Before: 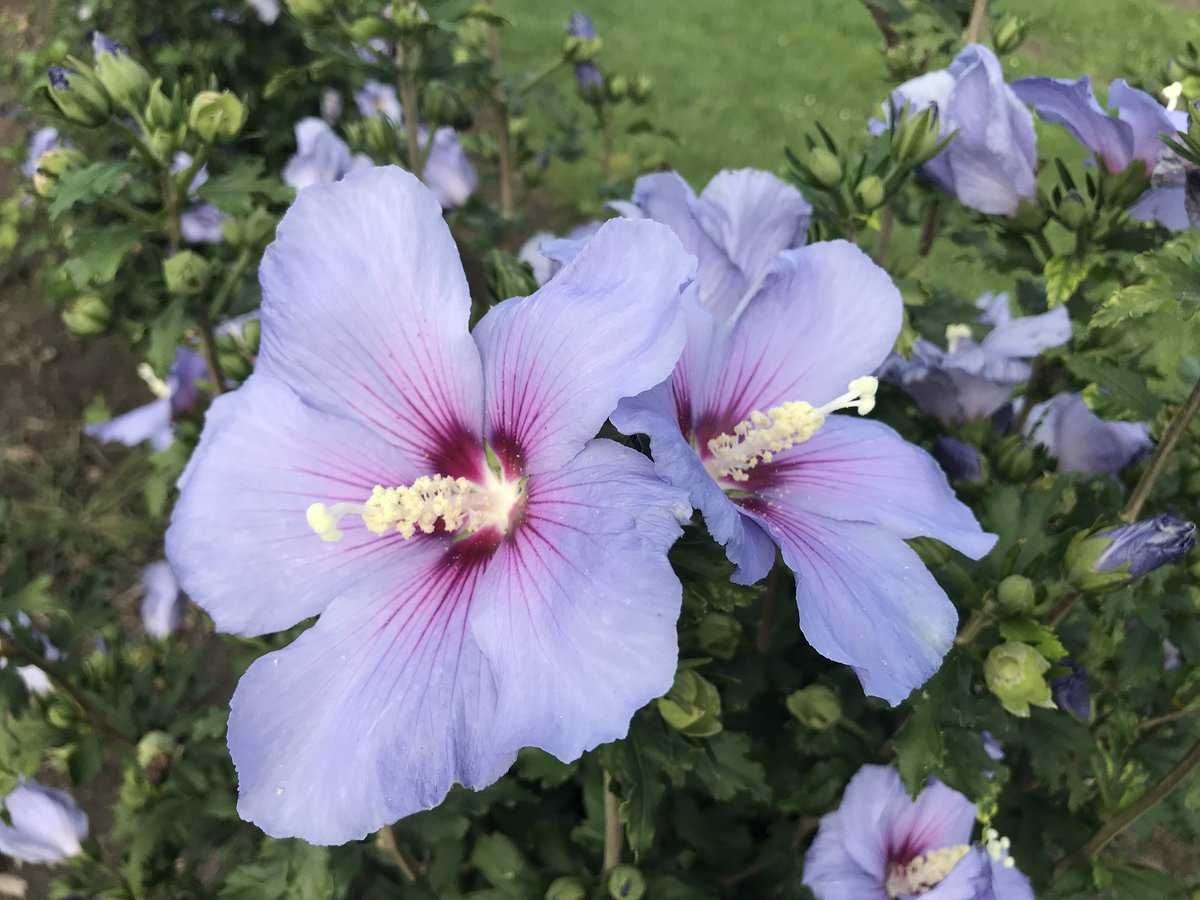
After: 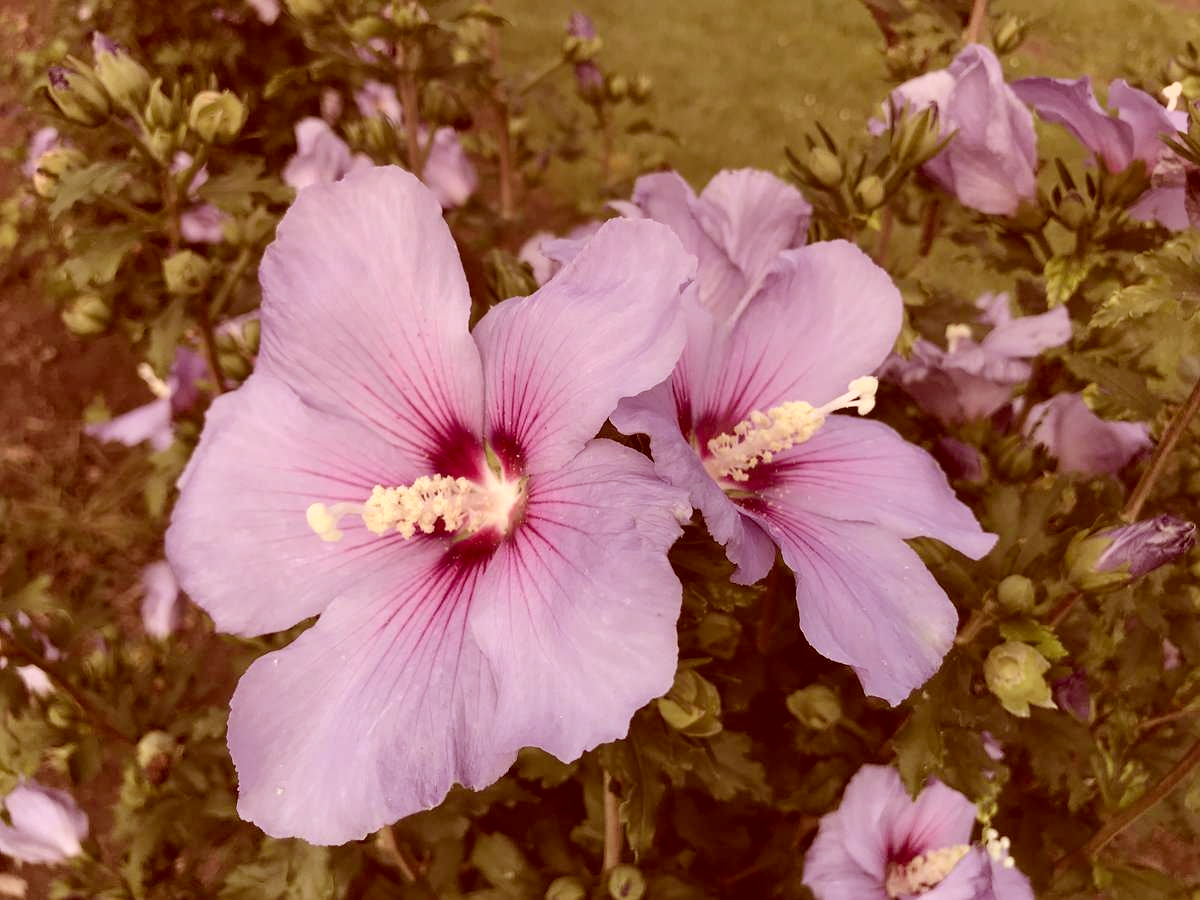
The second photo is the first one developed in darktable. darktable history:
color correction: highlights a* 9.03, highlights b* 8.71, shadows a* 40, shadows b* 40, saturation 0.8
graduated density: density 0.38 EV, hardness 21%, rotation -6.11°, saturation 32%
shadows and highlights: radius 264.75, soften with gaussian
